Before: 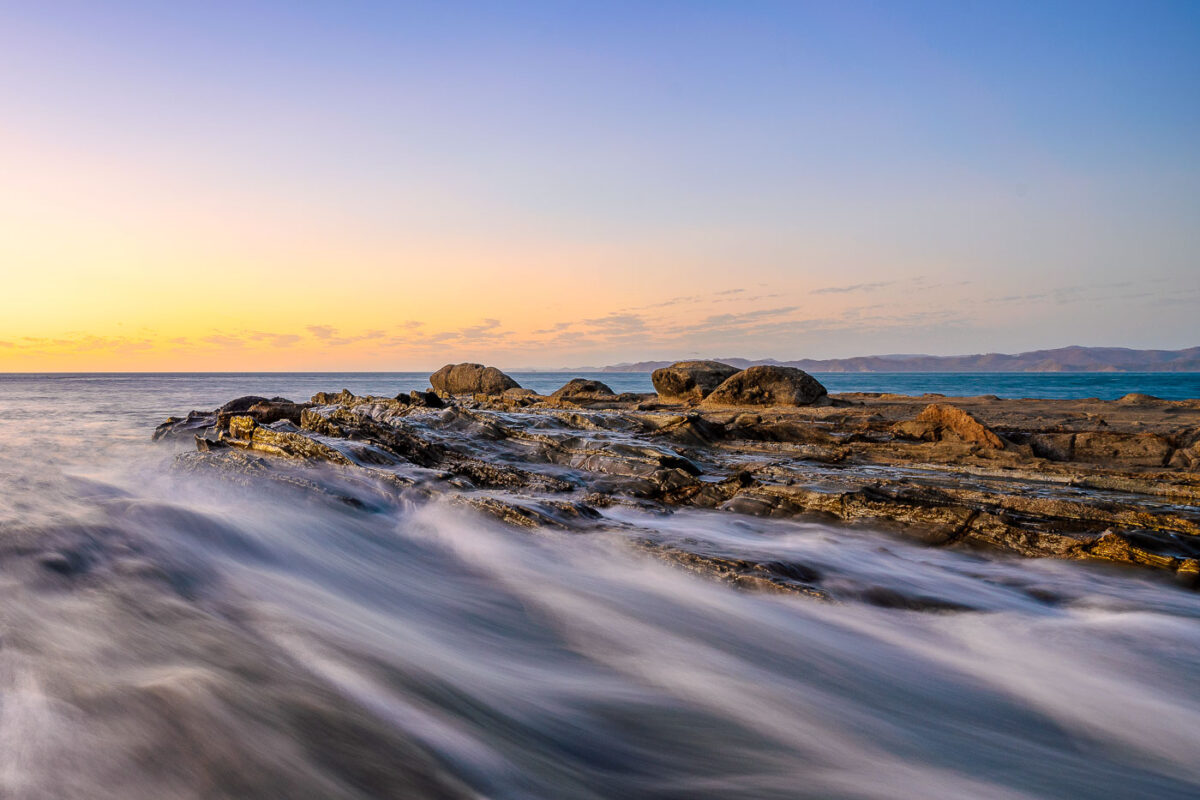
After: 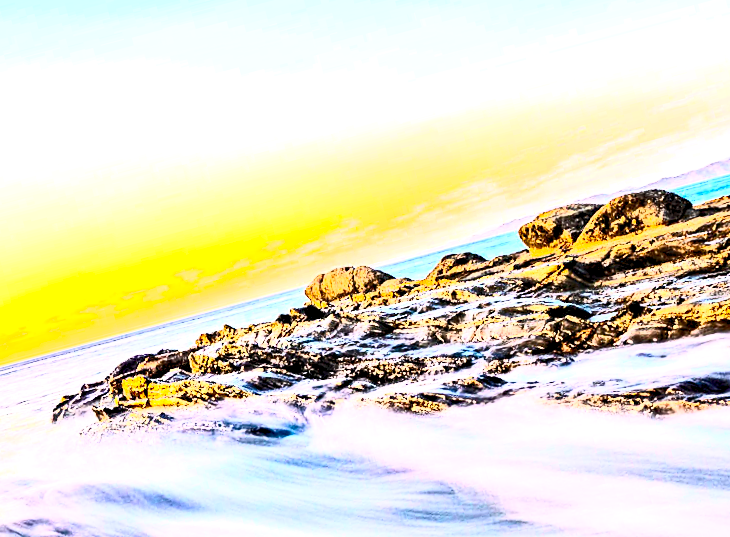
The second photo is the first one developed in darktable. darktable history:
crop and rotate: left 6.617%, right 26.717%
contrast brightness saturation: contrast 0.62, brightness 0.34, saturation 0.14
haze removal: compatibility mode true, adaptive false
color balance: output saturation 120%
contrast equalizer: octaves 7, y [[0.5, 0.542, 0.583, 0.625, 0.667, 0.708], [0.5 ×6], [0.5 ×6], [0 ×6], [0 ×6]]
exposure: black level correction 0.001, exposure 1.822 EV, compensate exposure bias true, compensate highlight preservation false
rotate and perspective: rotation -14.8°, crop left 0.1, crop right 0.903, crop top 0.25, crop bottom 0.748
